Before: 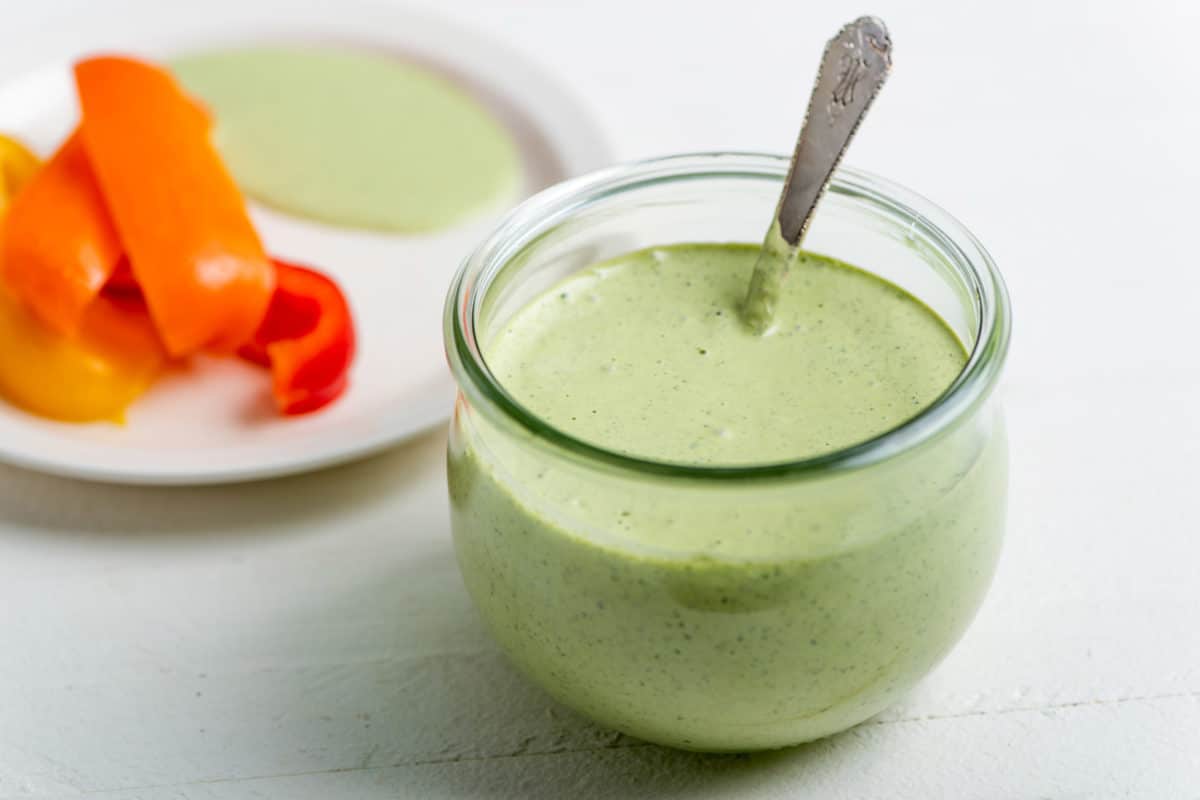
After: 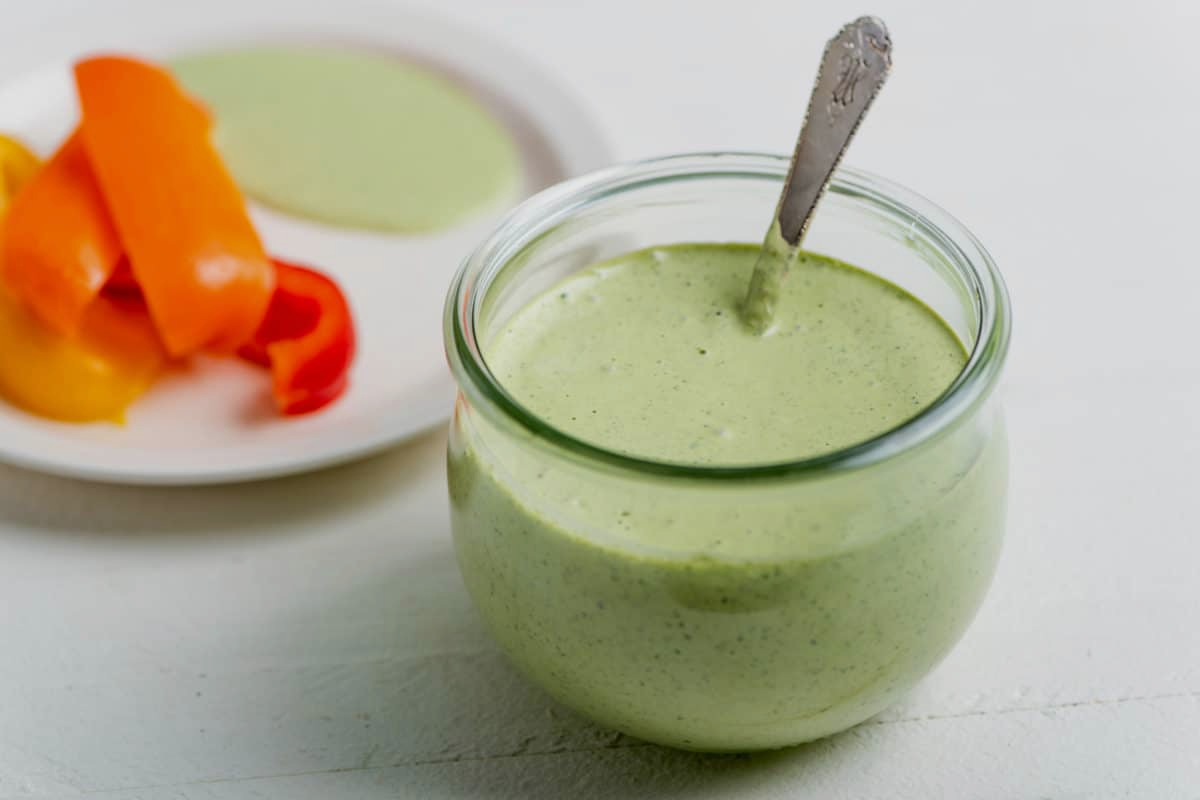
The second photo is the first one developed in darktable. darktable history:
exposure: exposure -0.347 EV, compensate highlight preservation false
